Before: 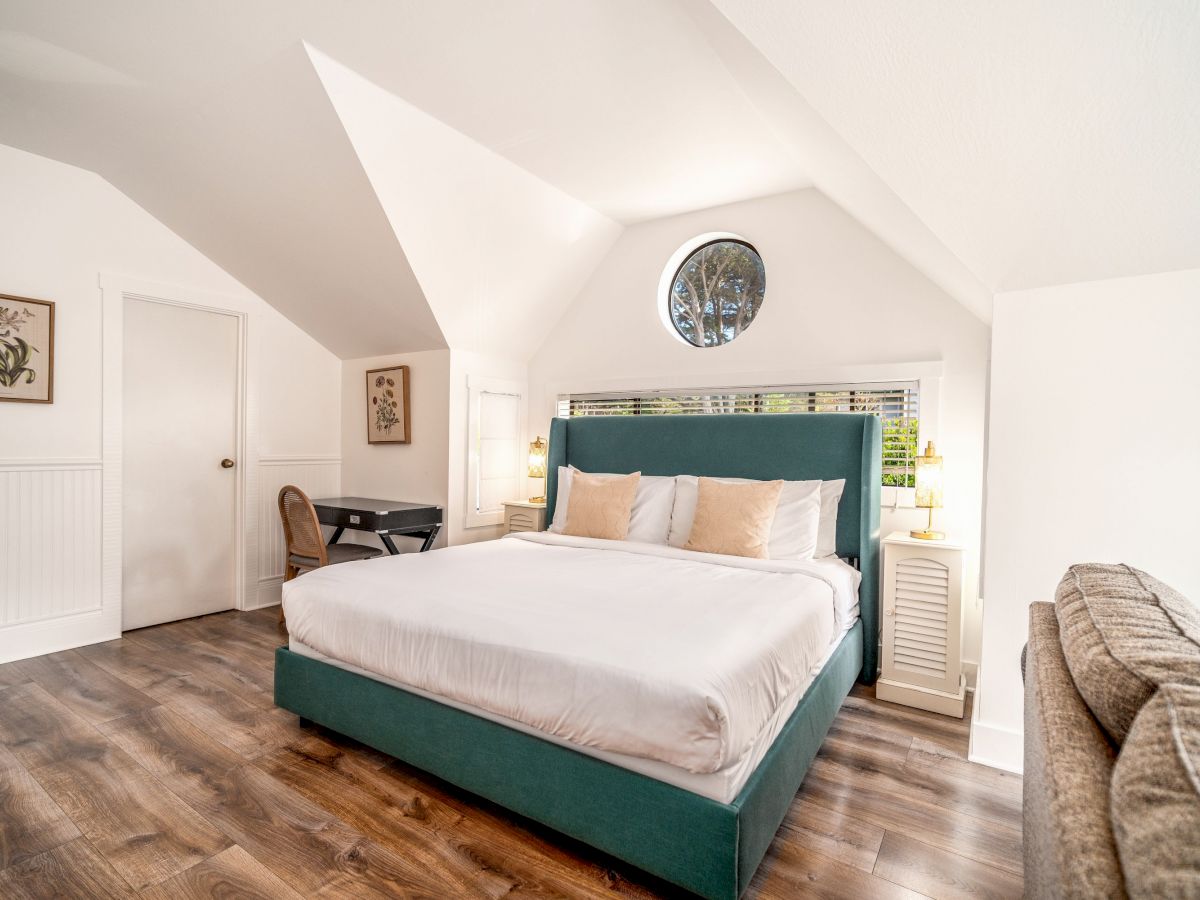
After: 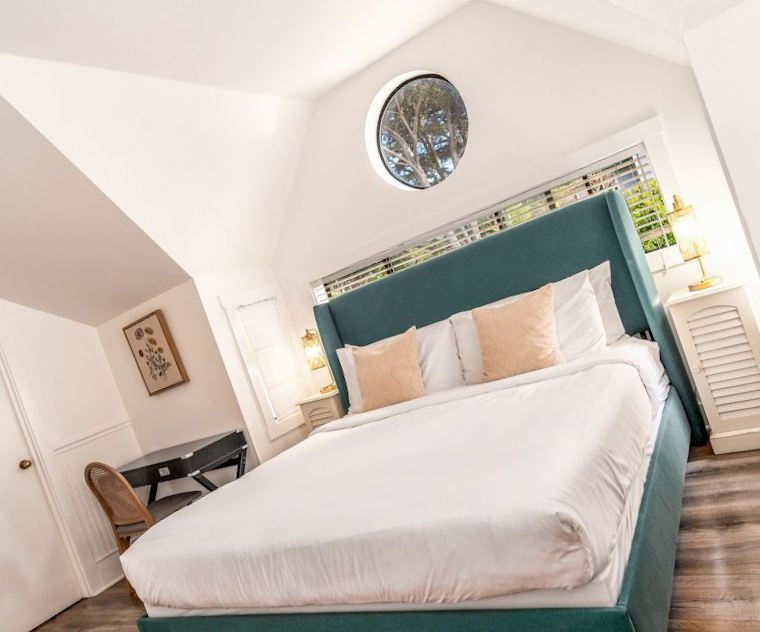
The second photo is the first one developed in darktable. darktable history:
crop and rotate: angle 20.71°, left 6.755%, right 4.124%, bottom 1.149%
